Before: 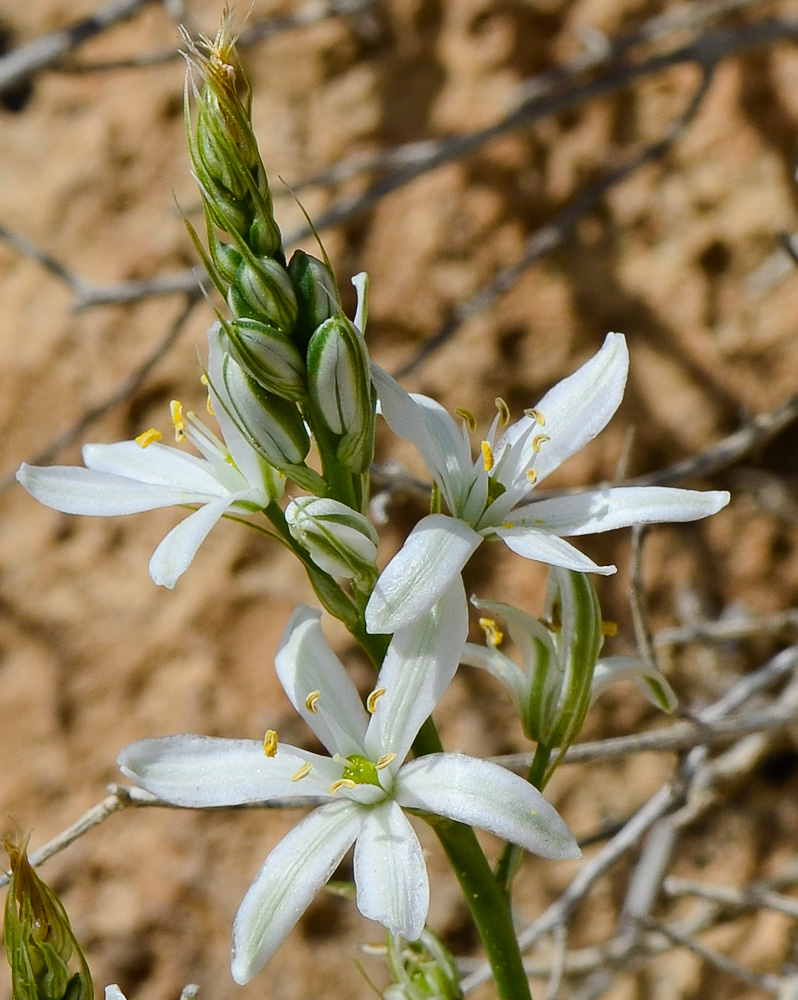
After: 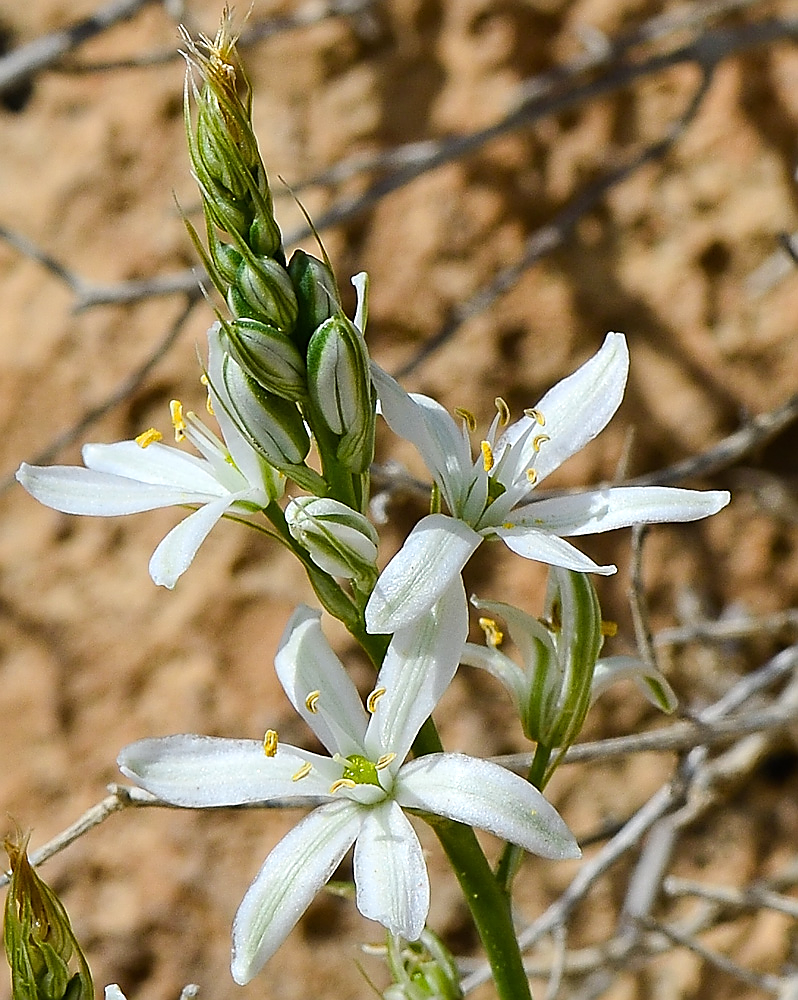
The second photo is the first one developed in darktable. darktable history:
exposure: exposure 0.2 EV, compensate highlight preservation false
sharpen: radius 1.384, amount 1.238, threshold 0.626
